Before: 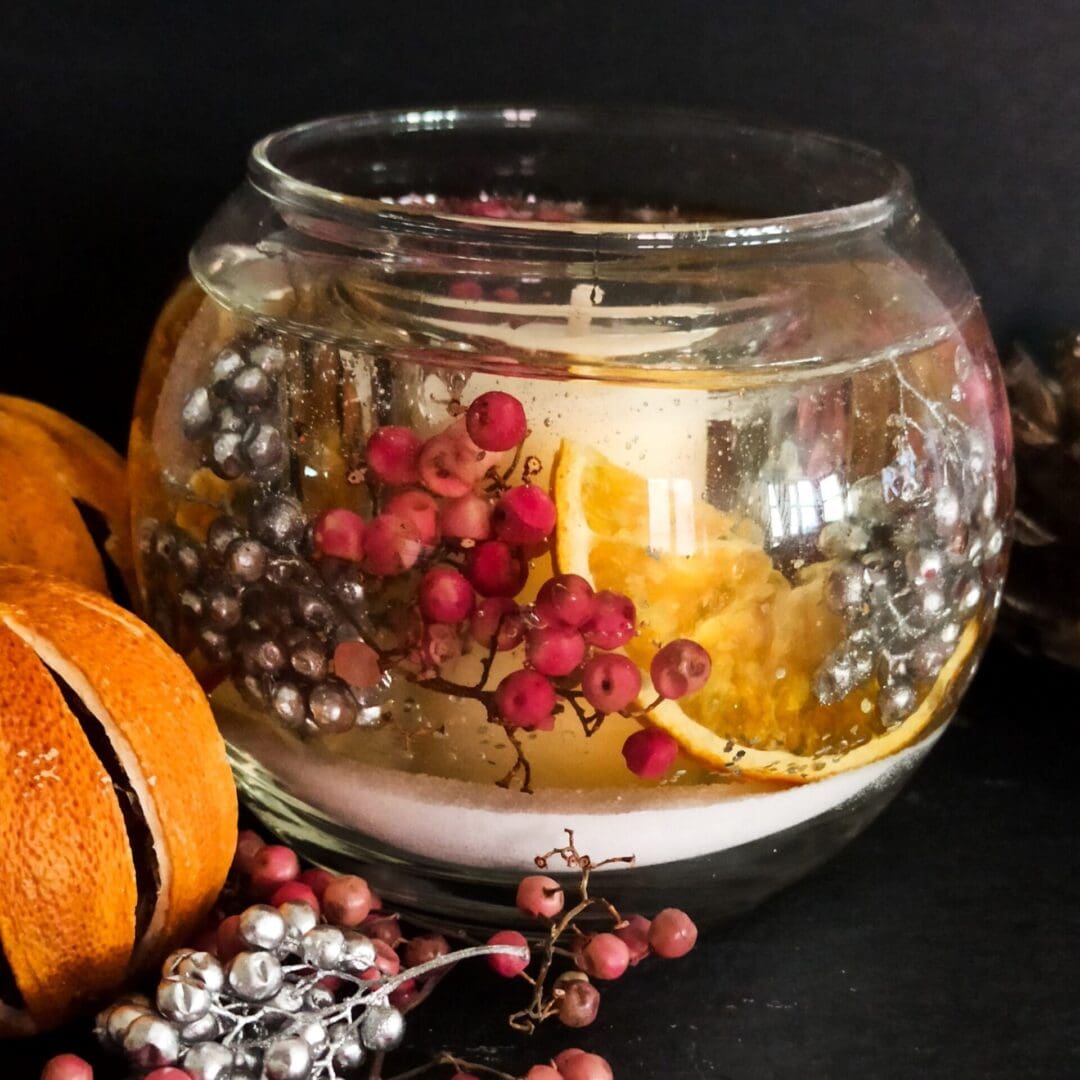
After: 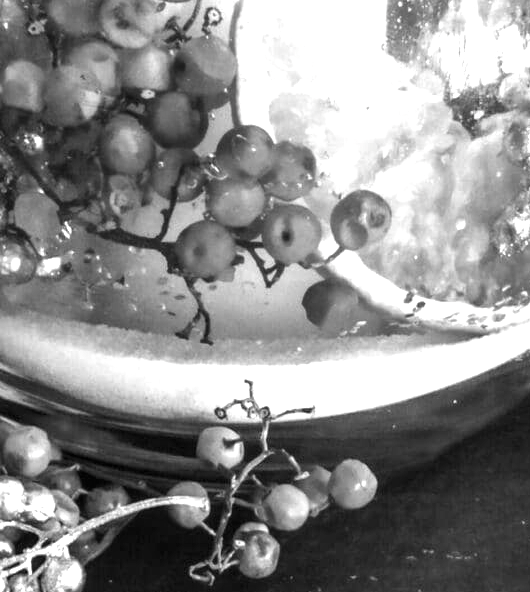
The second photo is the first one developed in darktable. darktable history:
contrast brightness saturation: saturation -0.999
exposure: black level correction 0, exposure 0.897 EV, compensate exposure bias true, compensate highlight preservation false
crop: left 29.709%, top 41.583%, right 21.191%, bottom 3.511%
local contrast: detail 130%
